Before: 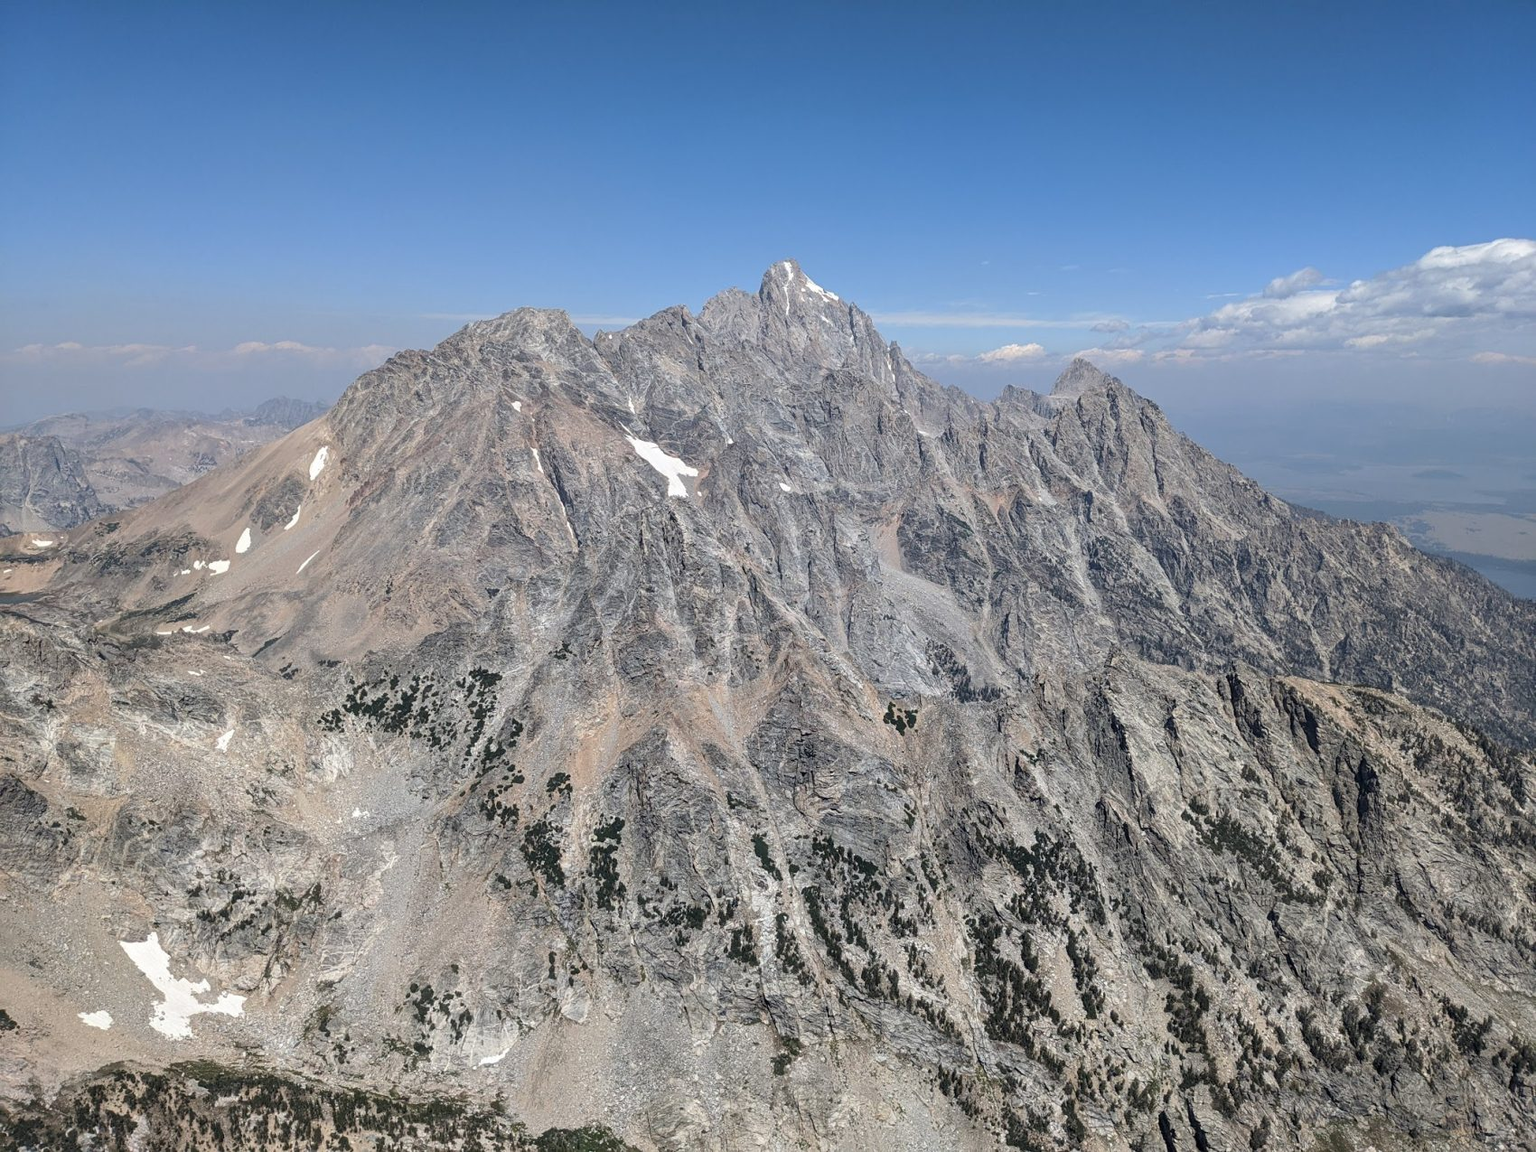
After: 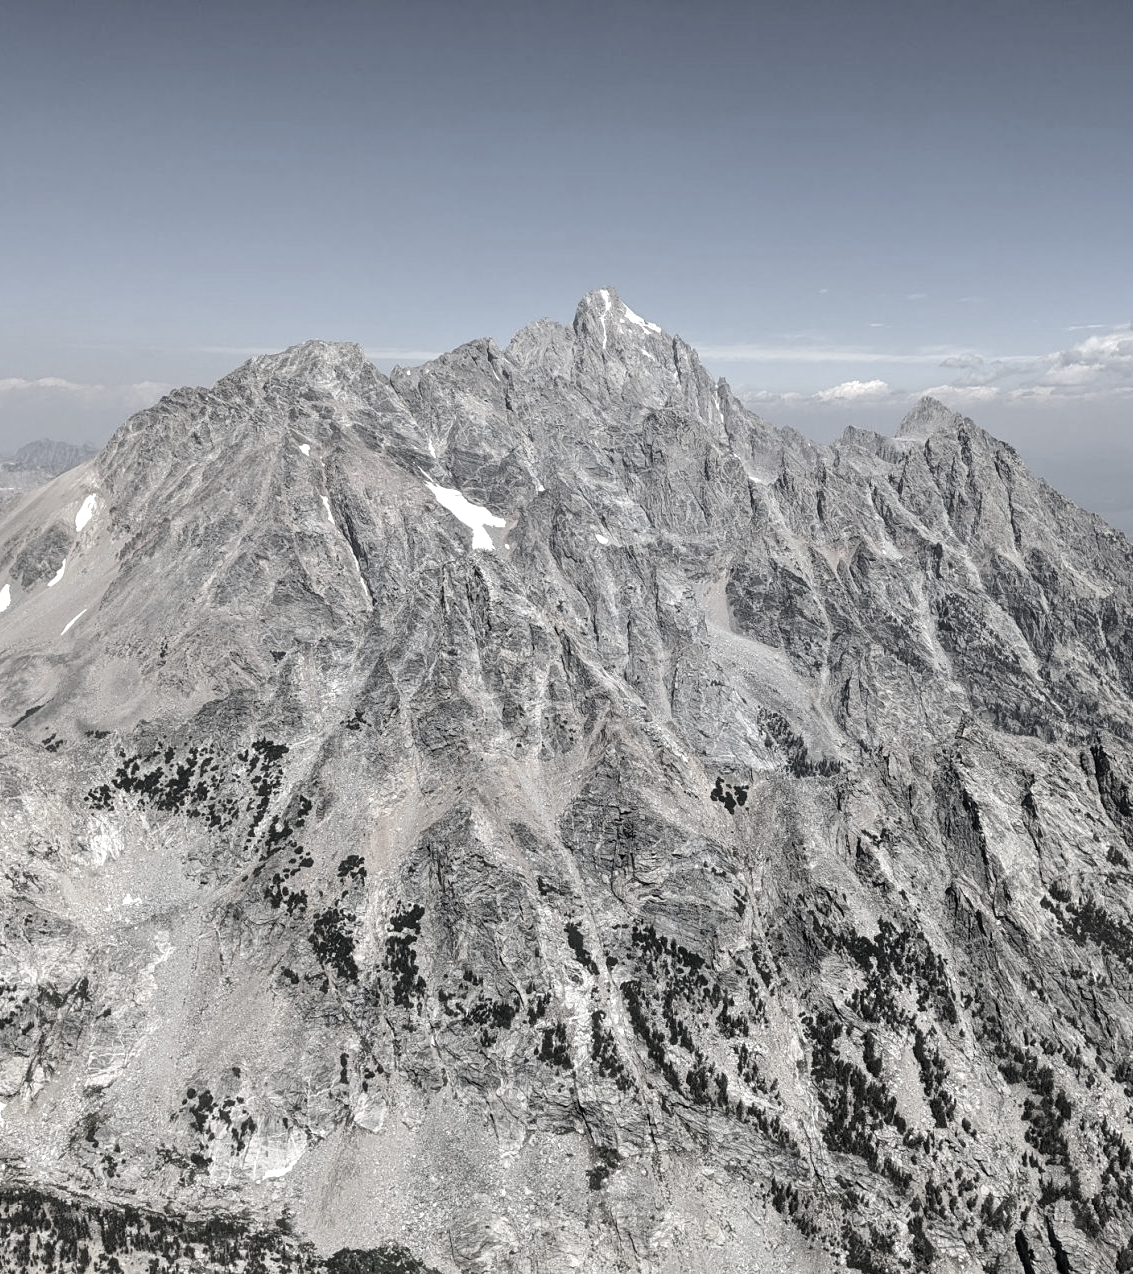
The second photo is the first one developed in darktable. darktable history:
crop and rotate: left 15.754%, right 17.579%
color balance: output saturation 98.5%
tone equalizer: -8 EV -0.417 EV, -7 EV -0.389 EV, -6 EV -0.333 EV, -5 EV -0.222 EV, -3 EV 0.222 EV, -2 EV 0.333 EV, -1 EV 0.389 EV, +0 EV 0.417 EV, edges refinement/feathering 500, mask exposure compensation -1.57 EV, preserve details no
color correction: saturation 0.3
